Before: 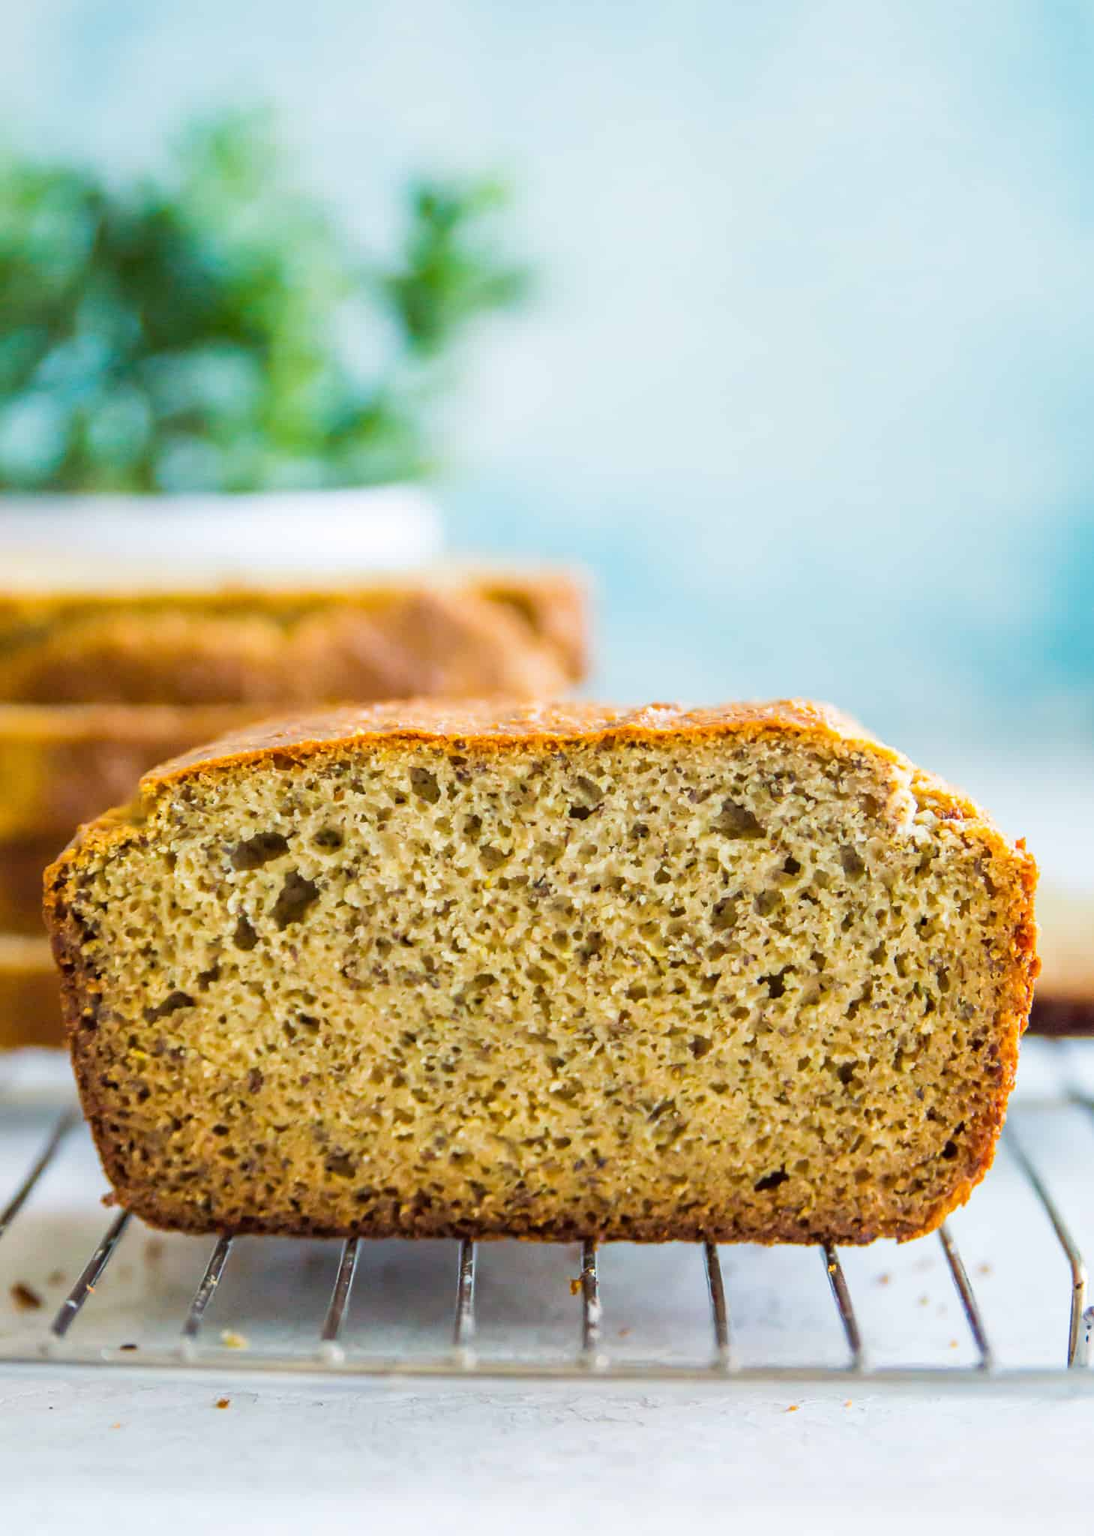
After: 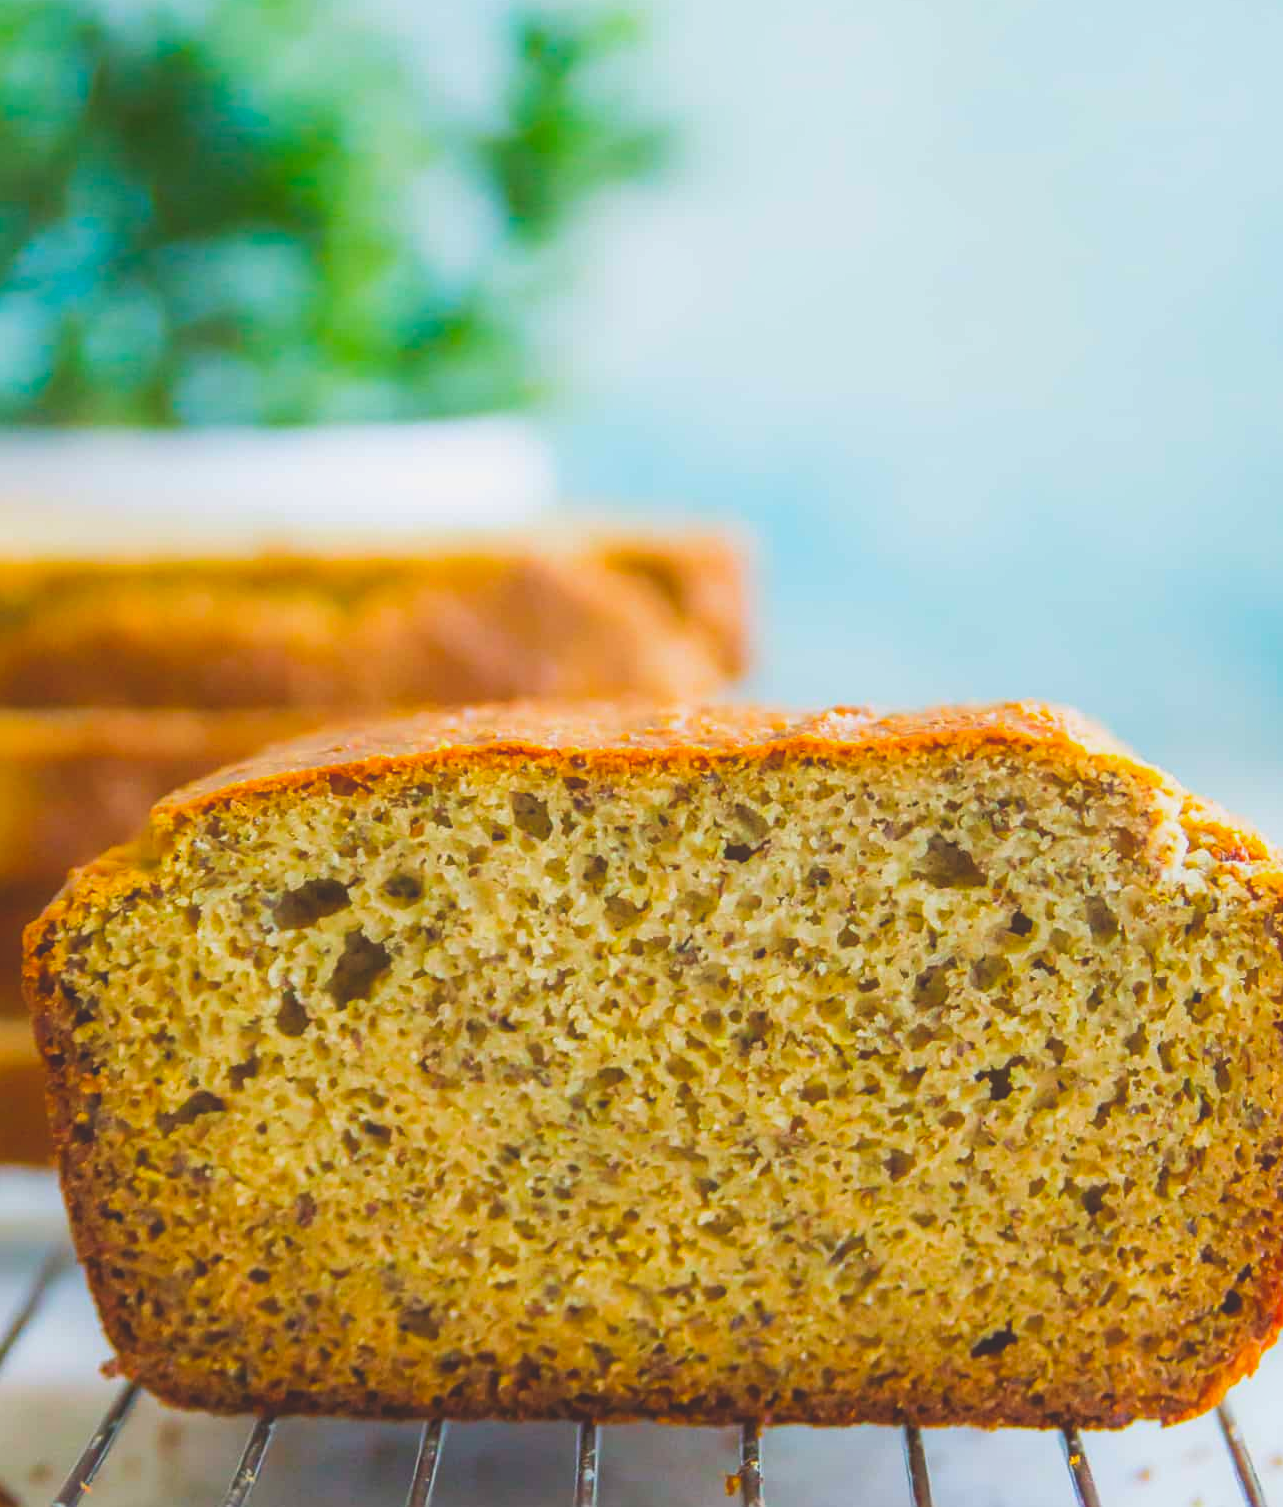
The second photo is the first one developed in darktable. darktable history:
crop and rotate: left 2.425%, top 11.305%, right 9.6%, bottom 15.08%
contrast equalizer: y [[0.5, 0.486, 0.447, 0.446, 0.489, 0.5], [0.5 ×6], [0.5 ×6], [0 ×6], [0 ×6]]
color correction: saturation 1.34
exposure: black level correction -0.015, exposure -0.125 EV, compensate highlight preservation false
